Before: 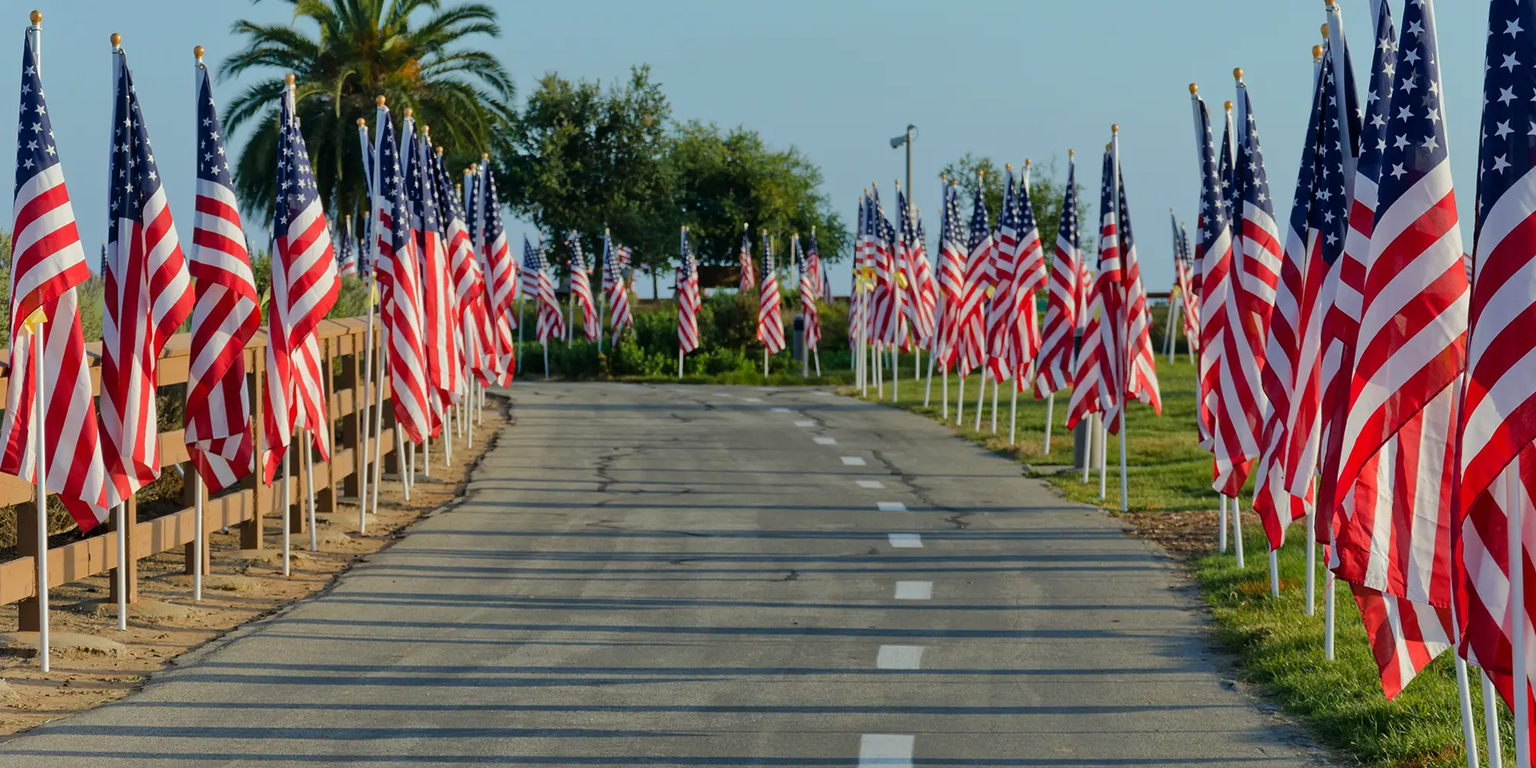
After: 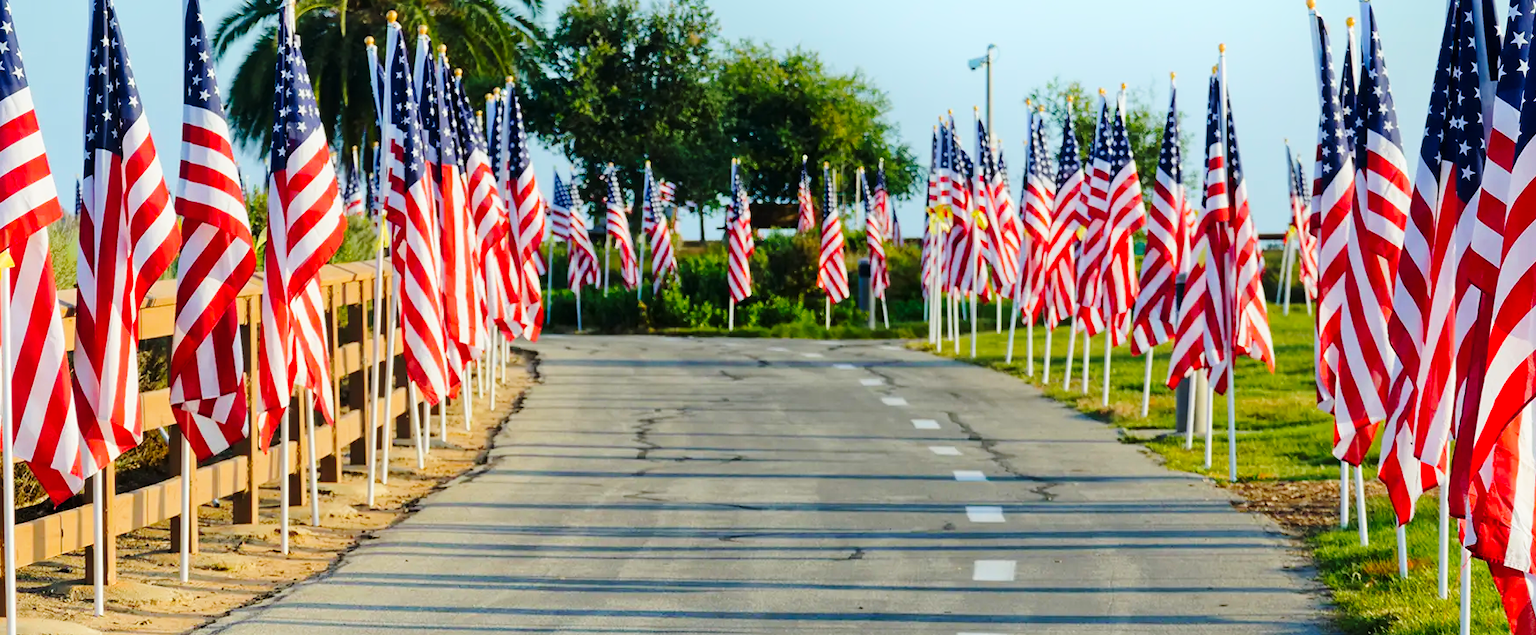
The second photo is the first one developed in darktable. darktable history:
color balance rgb: perceptual saturation grading › global saturation 16.038%
crop and rotate: left 2.296%, top 11.246%, right 9.286%, bottom 15.519%
shadows and highlights: highlights 70.63, soften with gaussian
base curve: curves: ch0 [(0, 0) (0.028, 0.03) (0.121, 0.232) (0.46, 0.748) (0.859, 0.968) (1, 1)], preserve colors none
